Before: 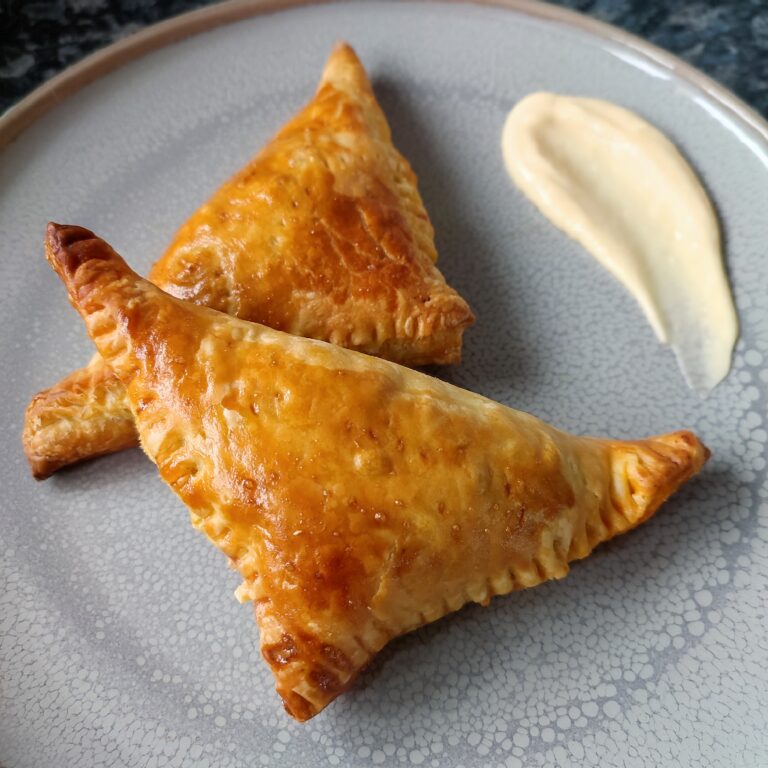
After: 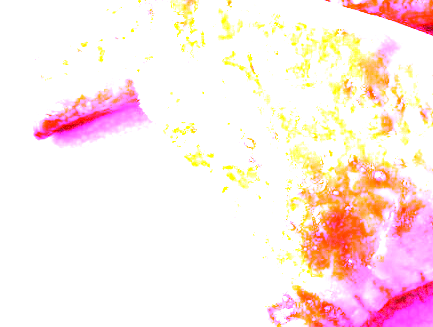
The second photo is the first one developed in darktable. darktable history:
crop: top 44.483%, right 43.593%, bottom 12.892%
exposure: black level correction 0, exposure 1.015 EV, compensate exposure bias true, compensate highlight preservation false
grain: on, module defaults
white balance: red 8, blue 8
rgb curve: curves: ch0 [(0, 0) (0.415, 0.237) (1, 1)]
